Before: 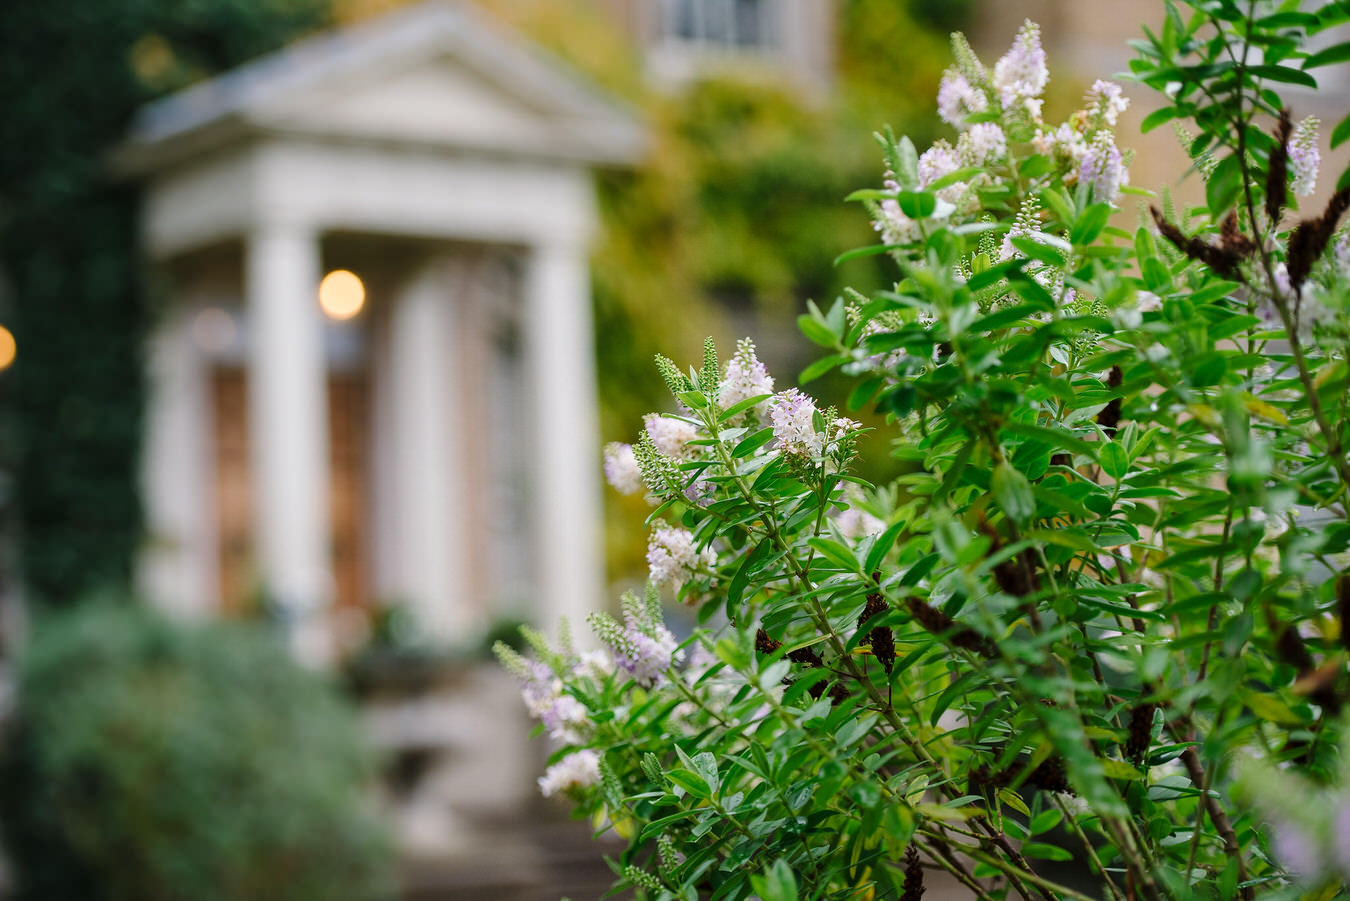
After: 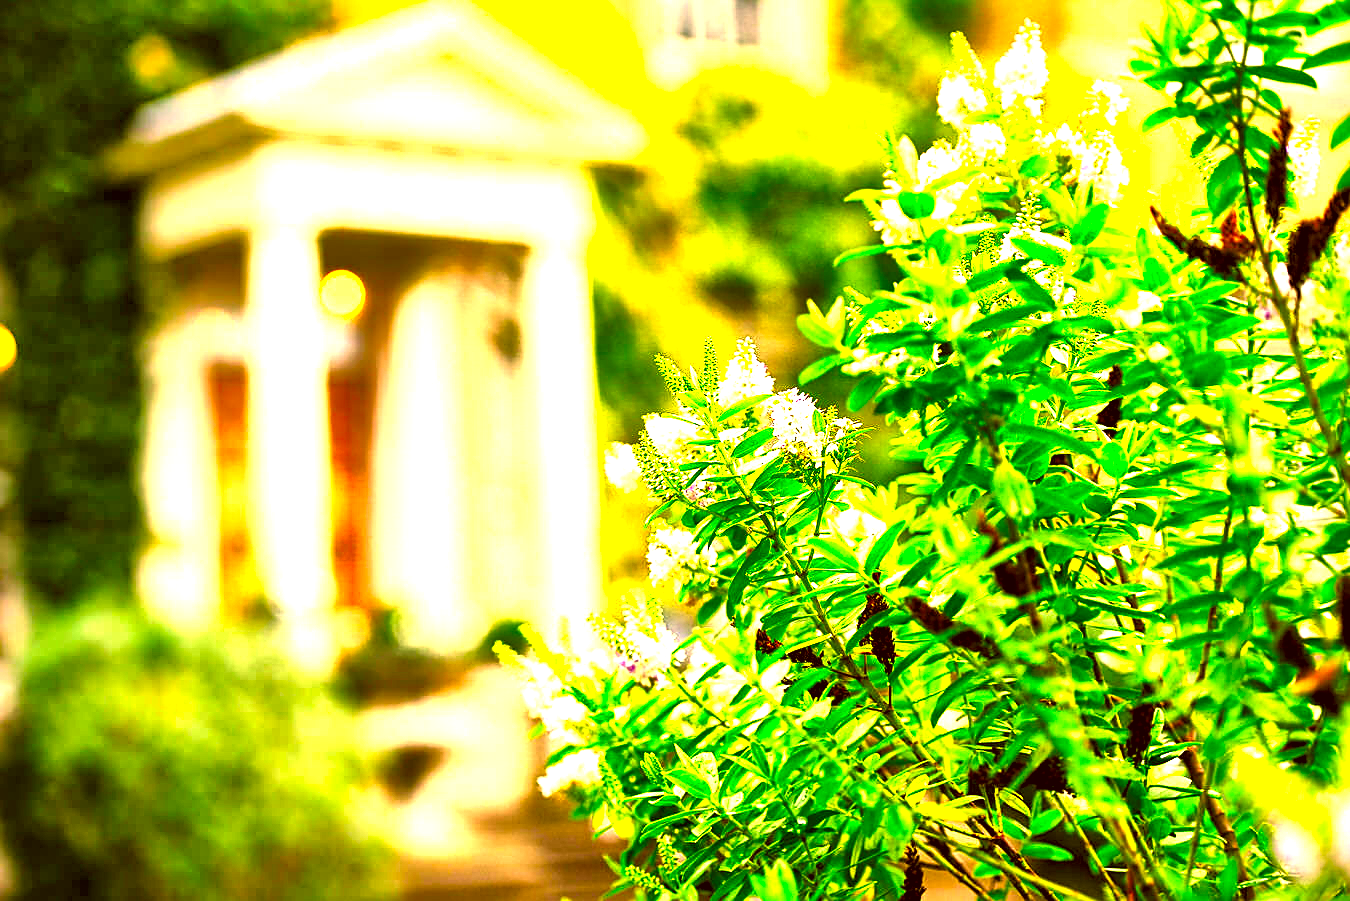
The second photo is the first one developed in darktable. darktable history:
sharpen: on, module defaults
rgb levels: levels [[0.01, 0.419, 0.839], [0, 0.5, 1], [0, 0.5, 1]]
exposure: black level correction 0, exposure 1.9 EV, compensate highlight preservation false
local contrast: mode bilateral grid, contrast 44, coarseness 69, detail 214%, midtone range 0.2
color correction: highlights a* 10.44, highlights b* 30.04, shadows a* 2.73, shadows b* 17.51, saturation 1.72
